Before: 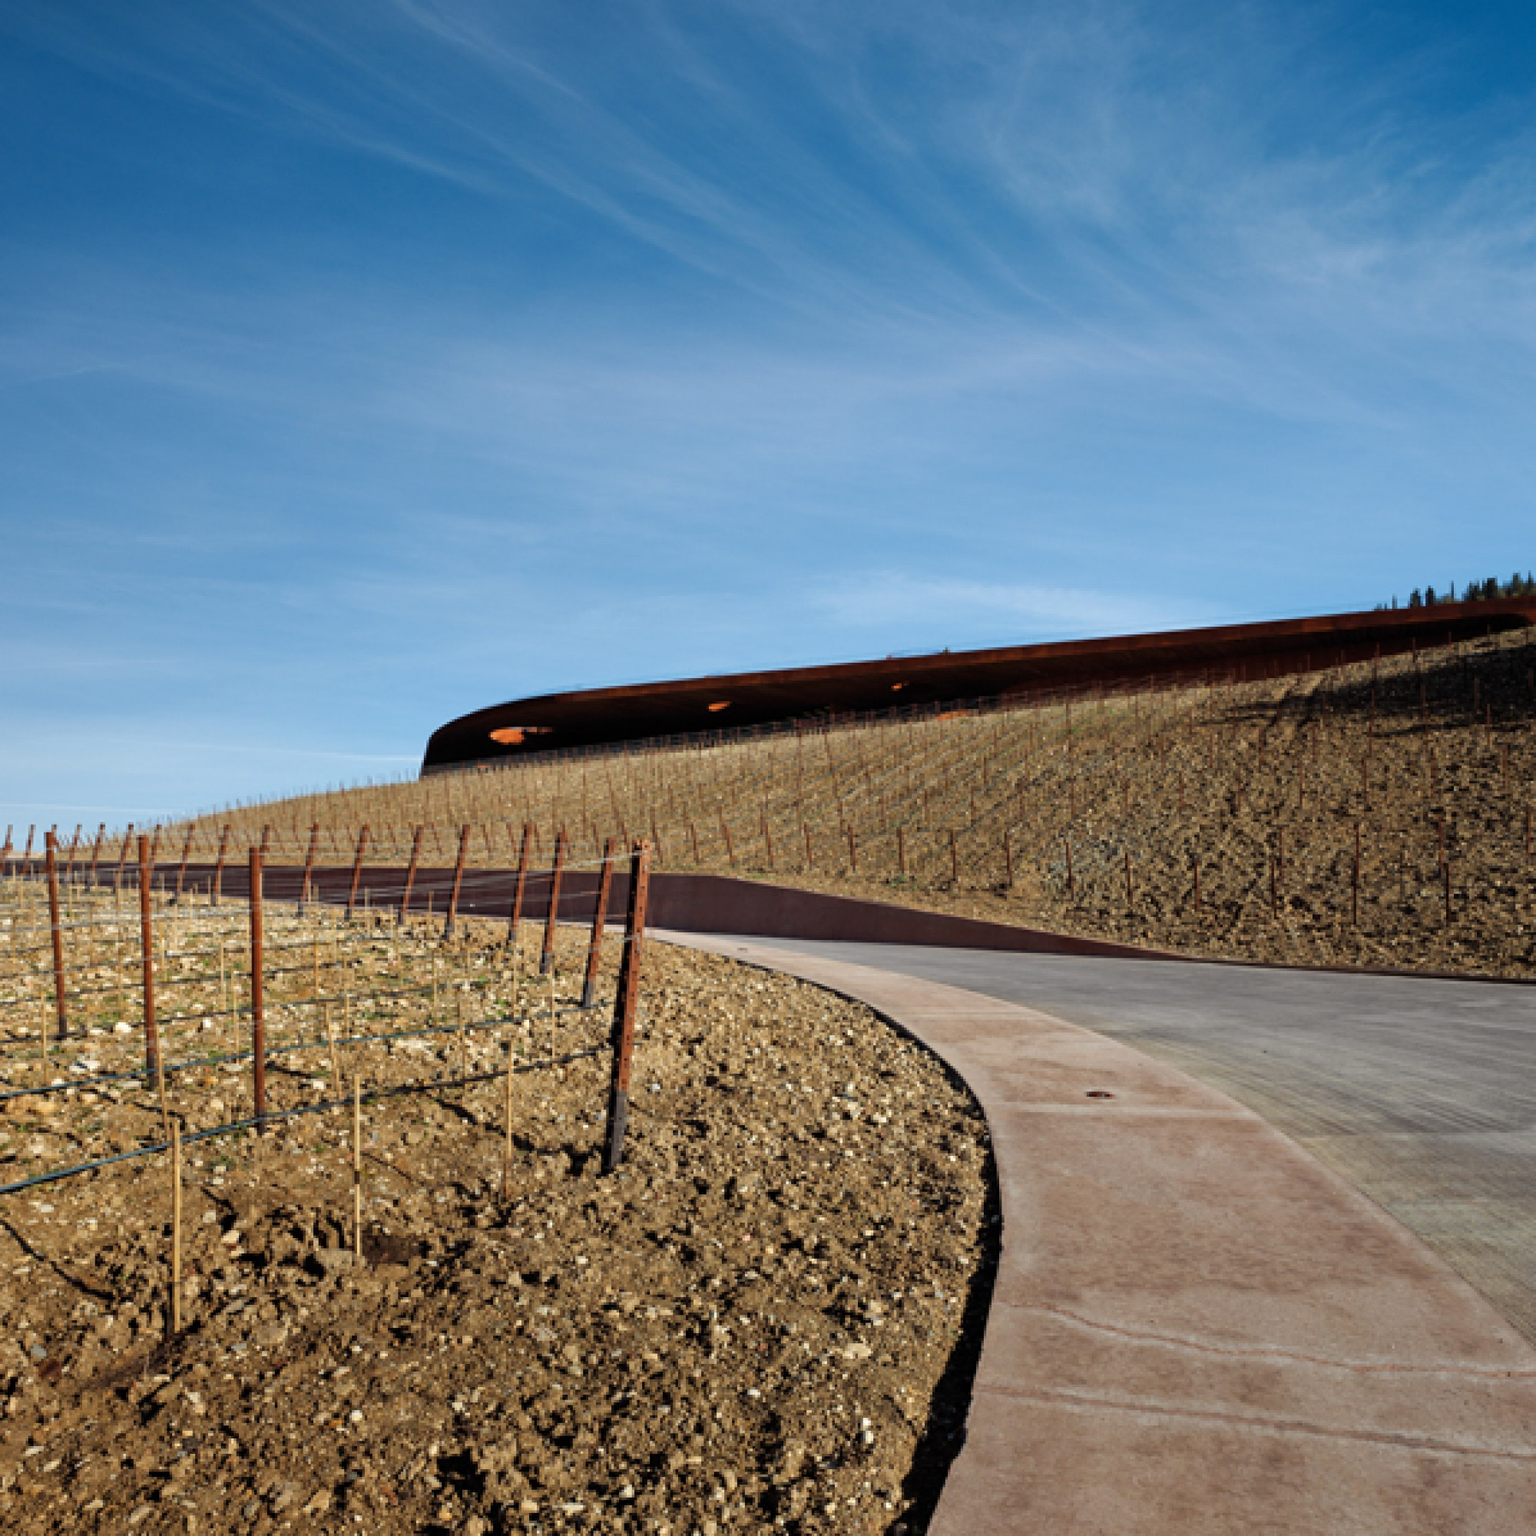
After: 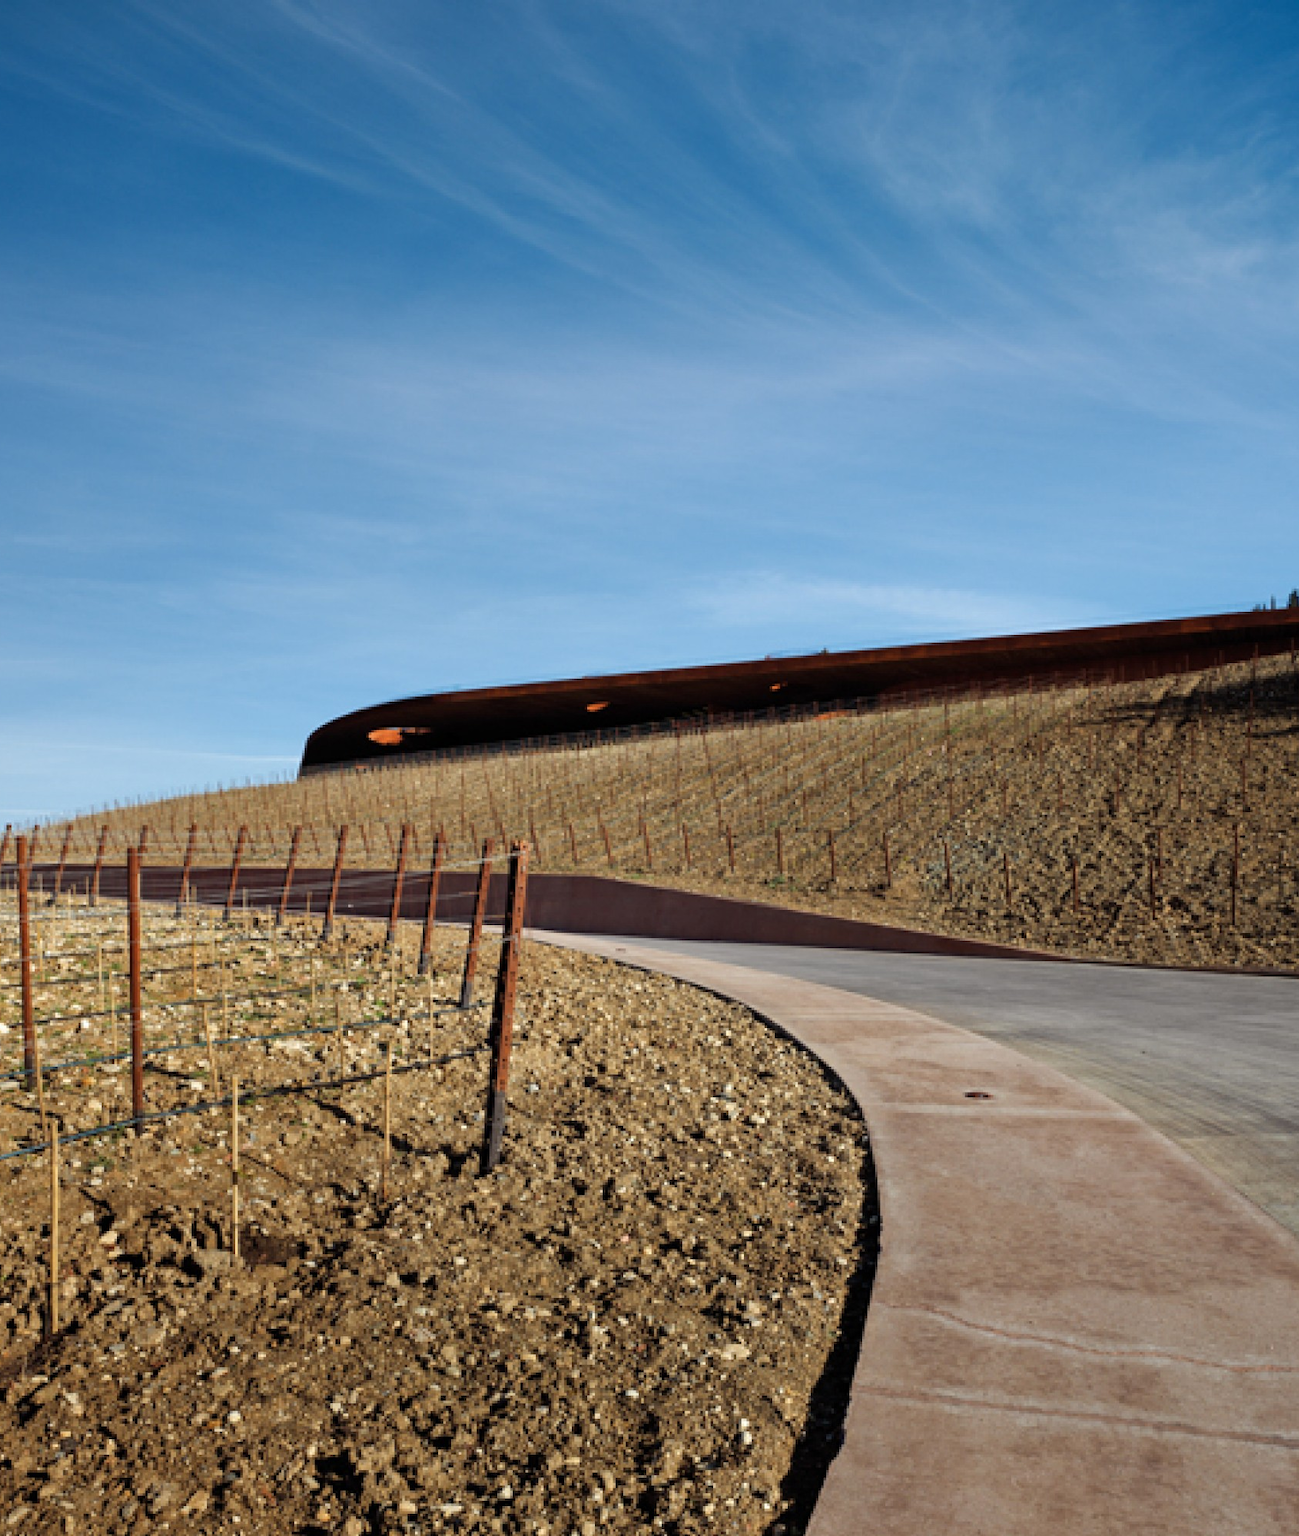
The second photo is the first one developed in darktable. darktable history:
crop: left 7.979%, right 7.437%
